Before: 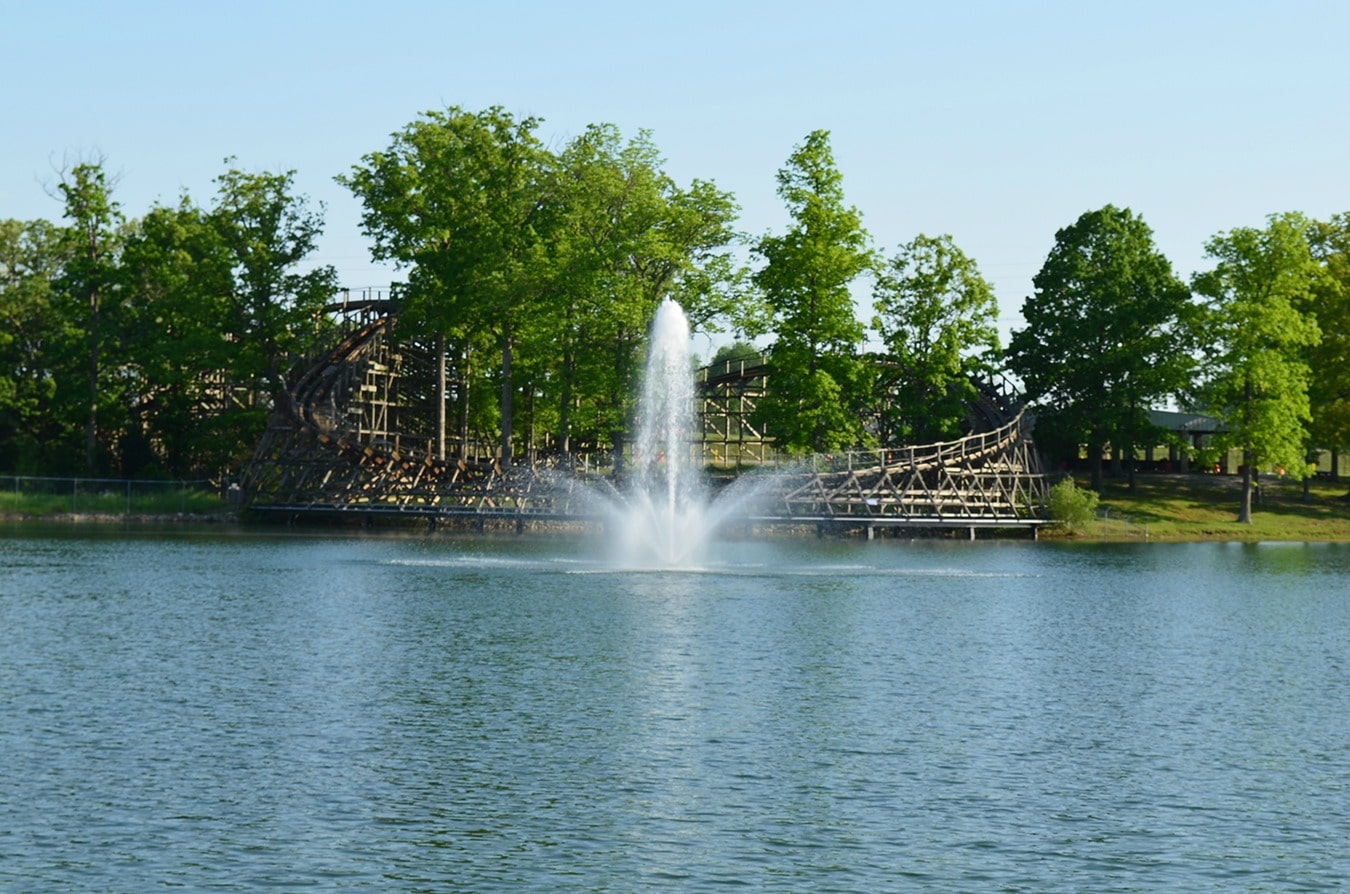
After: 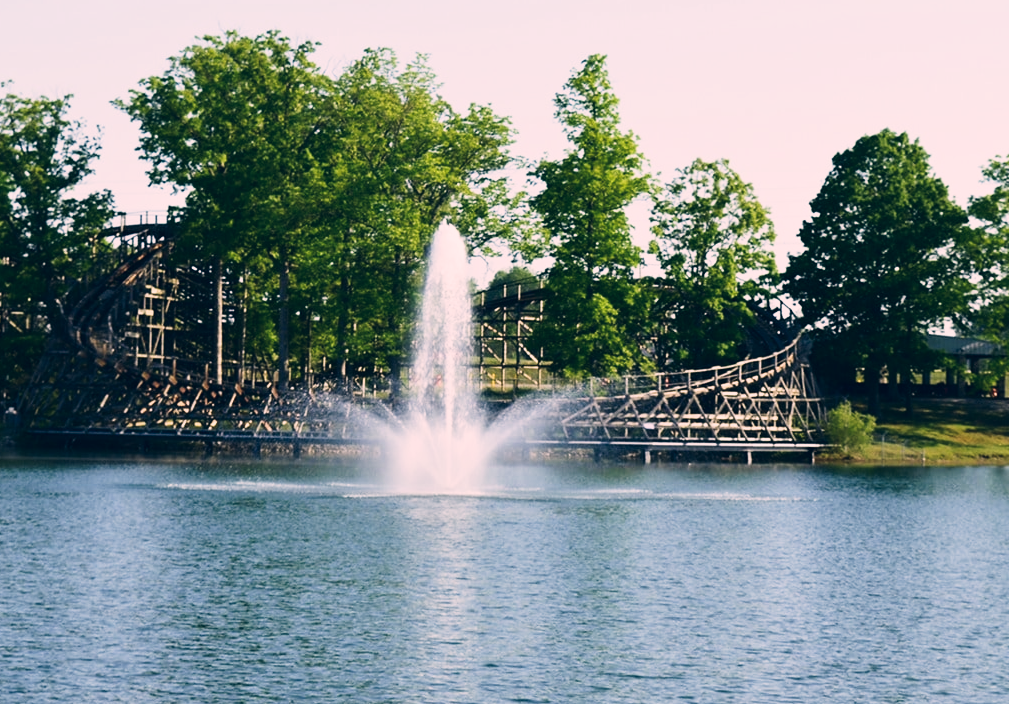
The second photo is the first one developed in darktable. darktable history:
crop: left 16.565%, top 8.566%, right 8.686%, bottom 12.587%
color correction: highlights a* 14.39, highlights b* 6.04, shadows a* -5.74, shadows b* -15.76, saturation 0.83
tone curve: curves: ch0 [(0, 0.001) (0.139, 0.096) (0.311, 0.278) (0.495, 0.531) (0.718, 0.816) (0.841, 0.909) (1, 0.967)]; ch1 [(0, 0) (0.272, 0.249) (0.388, 0.385) (0.469, 0.456) (0.495, 0.497) (0.538, 0.554) (0.578, 0.605) (0.707, 0.778) (1, 1)]; ch2 [(0, 0) (0.125, 0.089) (0.353, 0.329) (0.443, 0.408) (0.502, 0.499) (0.557, 0.542) (0.608, 0.635) (1, 1)], preserve colors none
